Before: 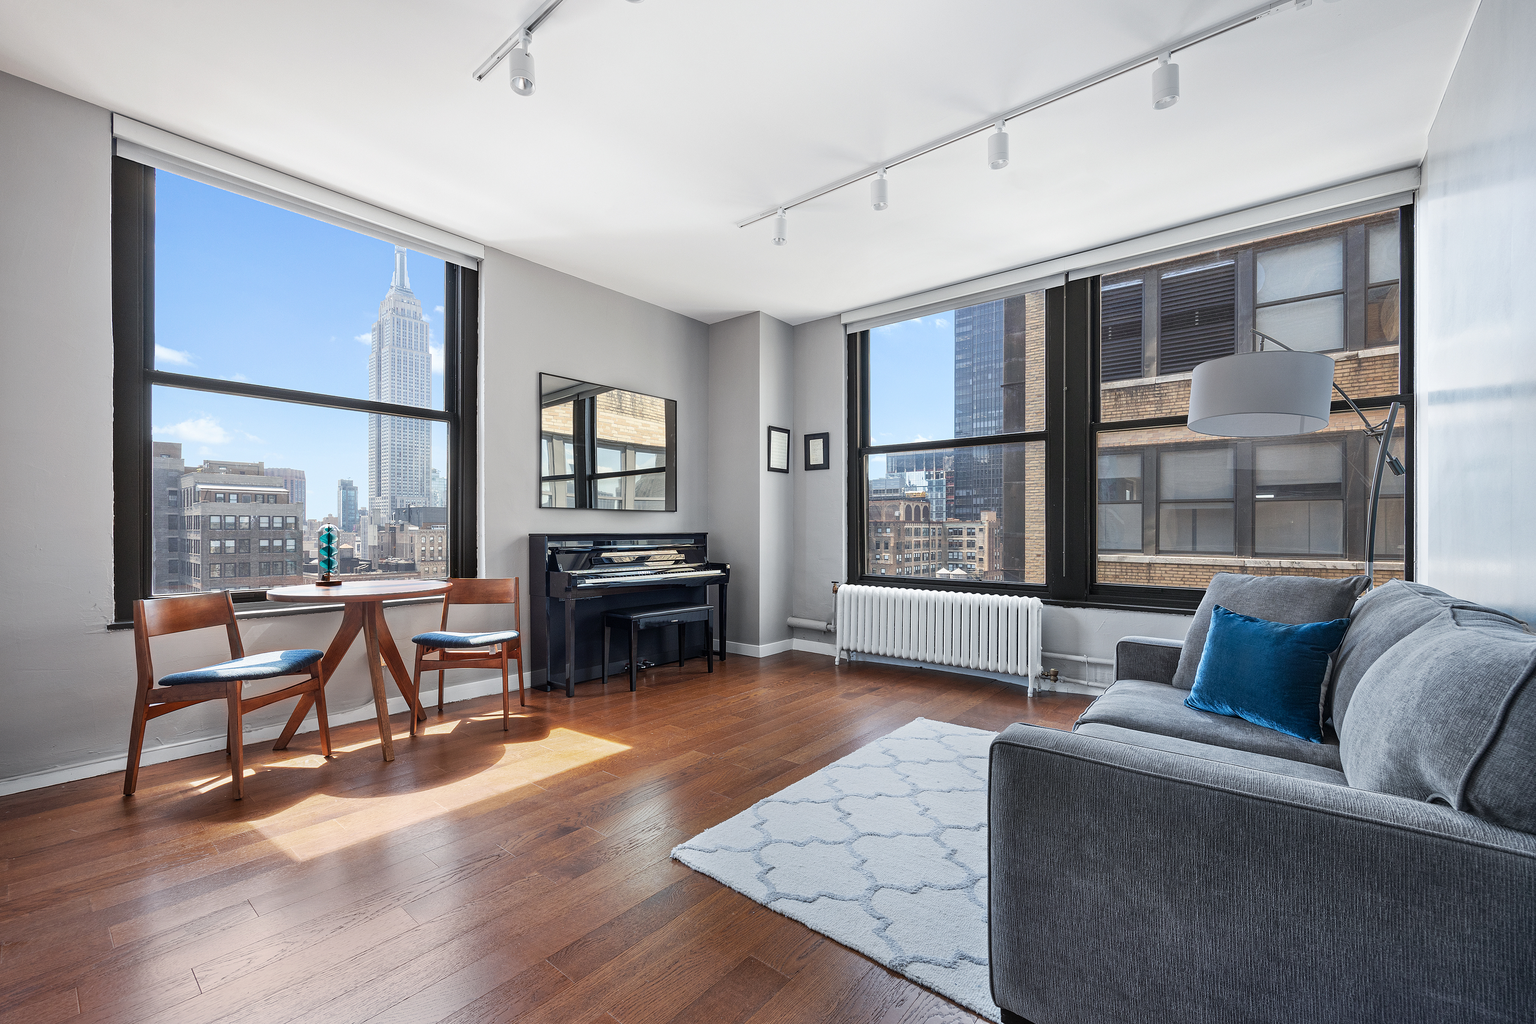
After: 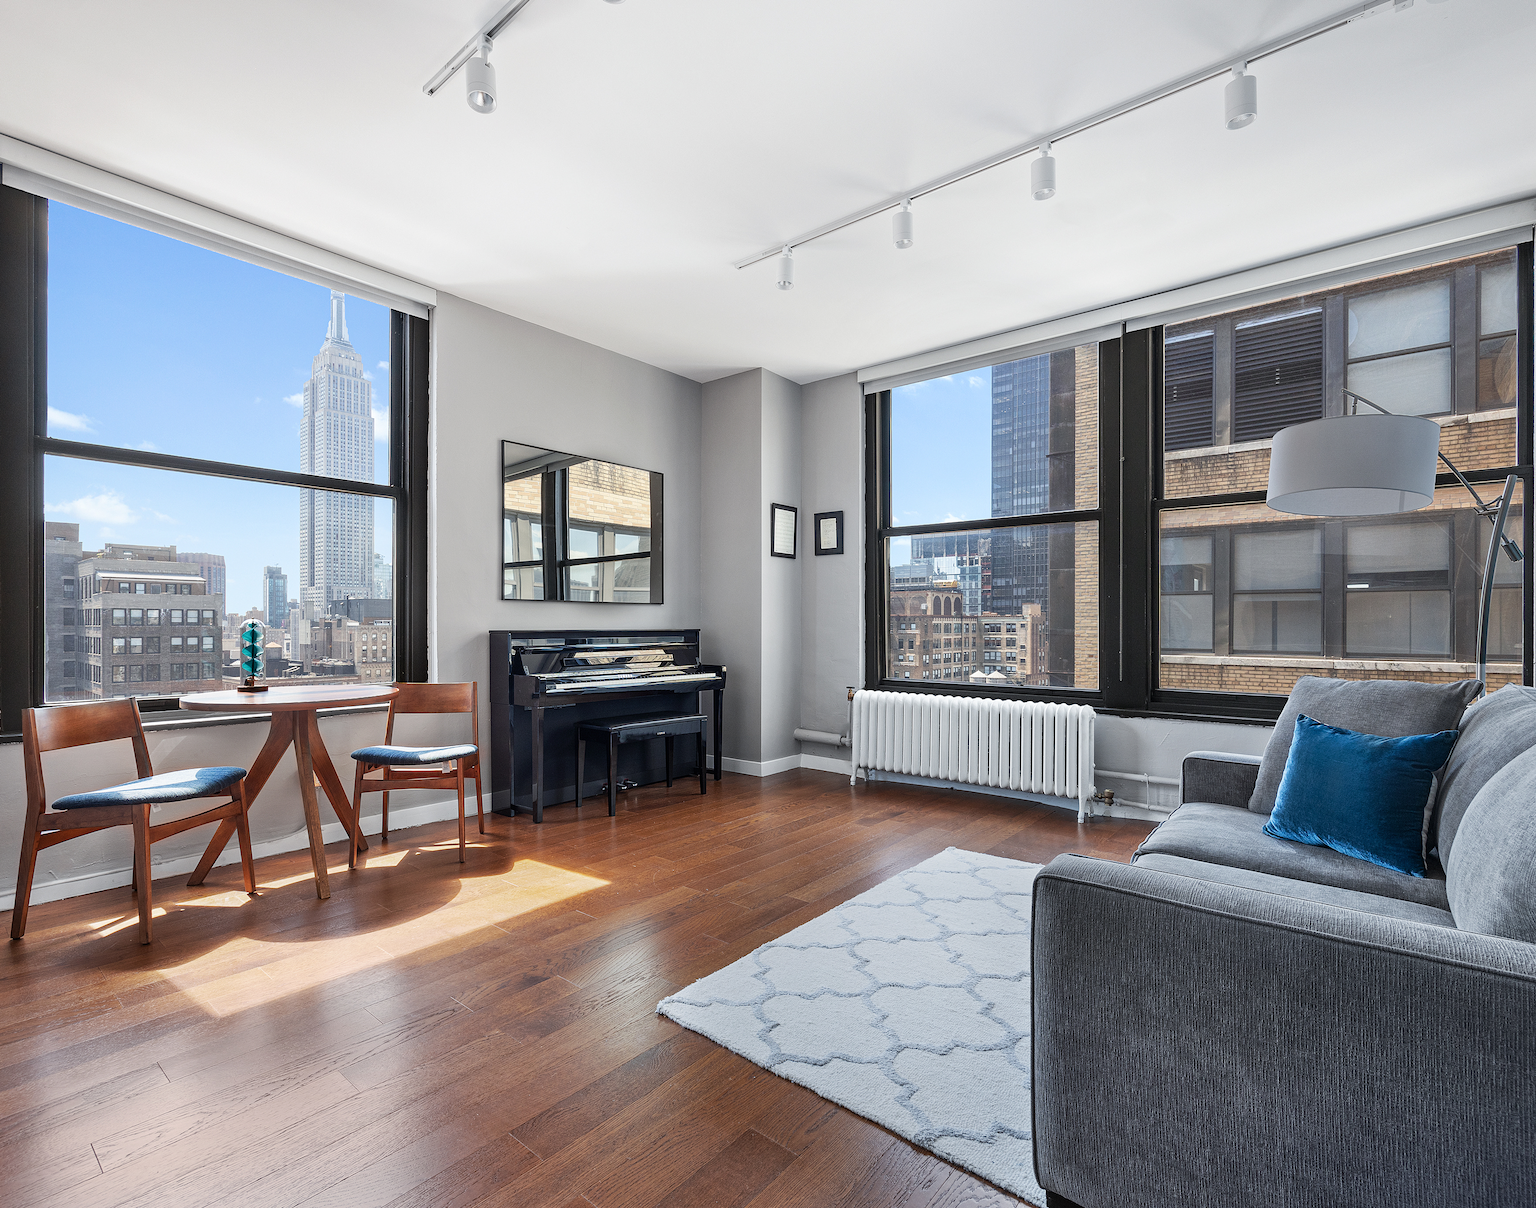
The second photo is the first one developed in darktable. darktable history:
crop: left 7.48%, right 7.797%
